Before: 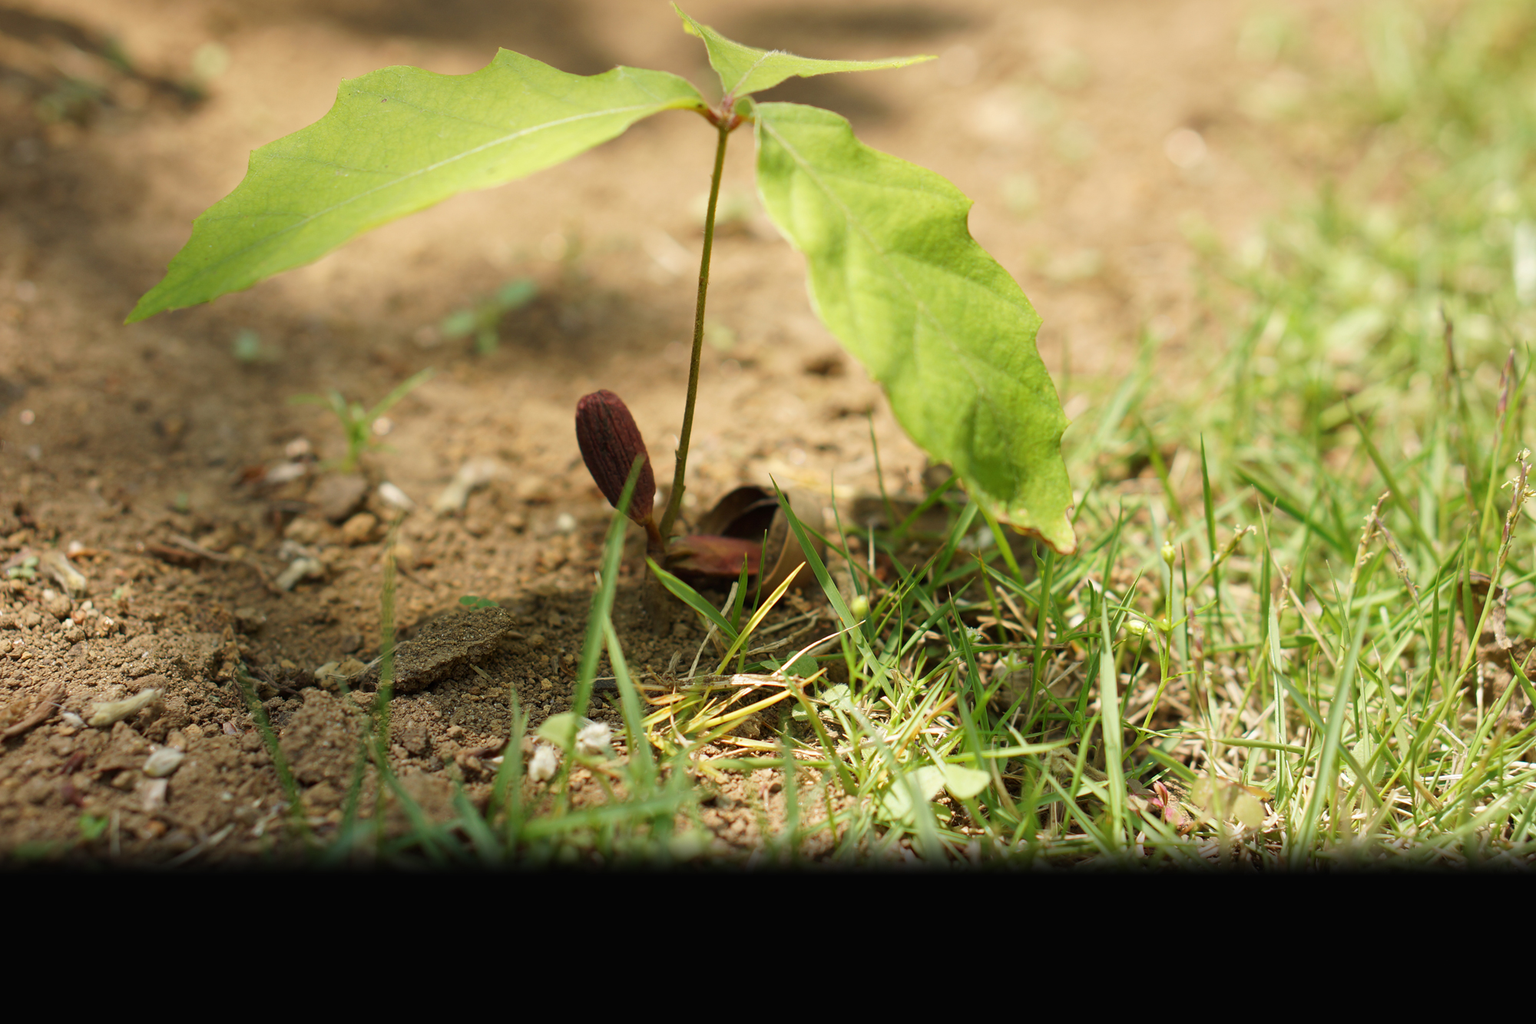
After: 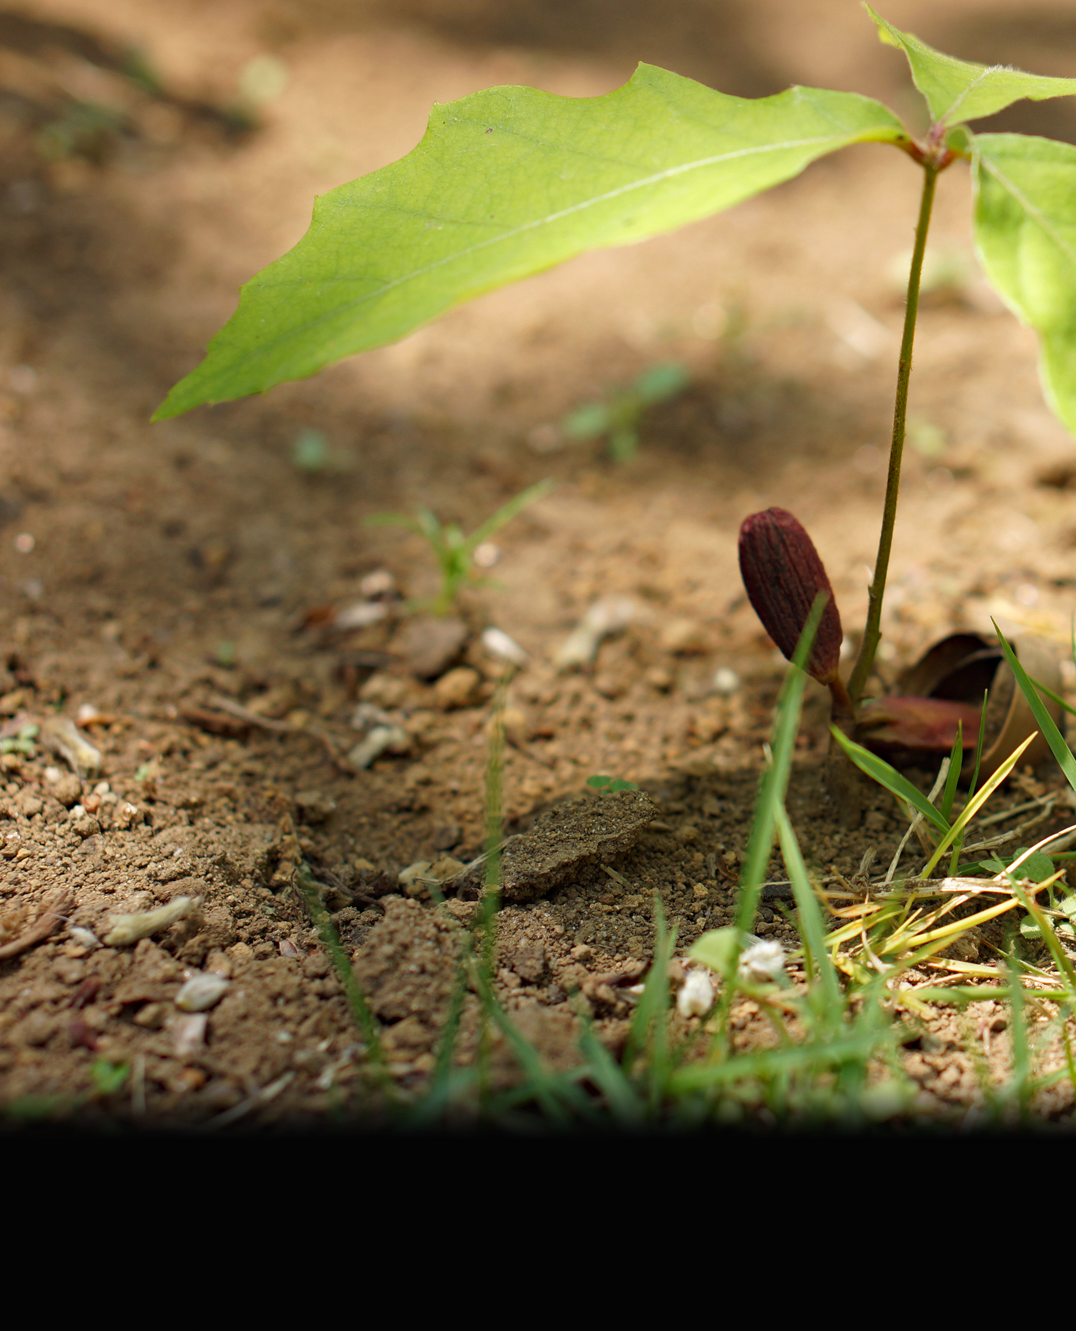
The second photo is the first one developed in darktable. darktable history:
crop: left 0.587%, right 45.588%, bottom 0.086%
haze removal: compatibility mode true, adaptive false
